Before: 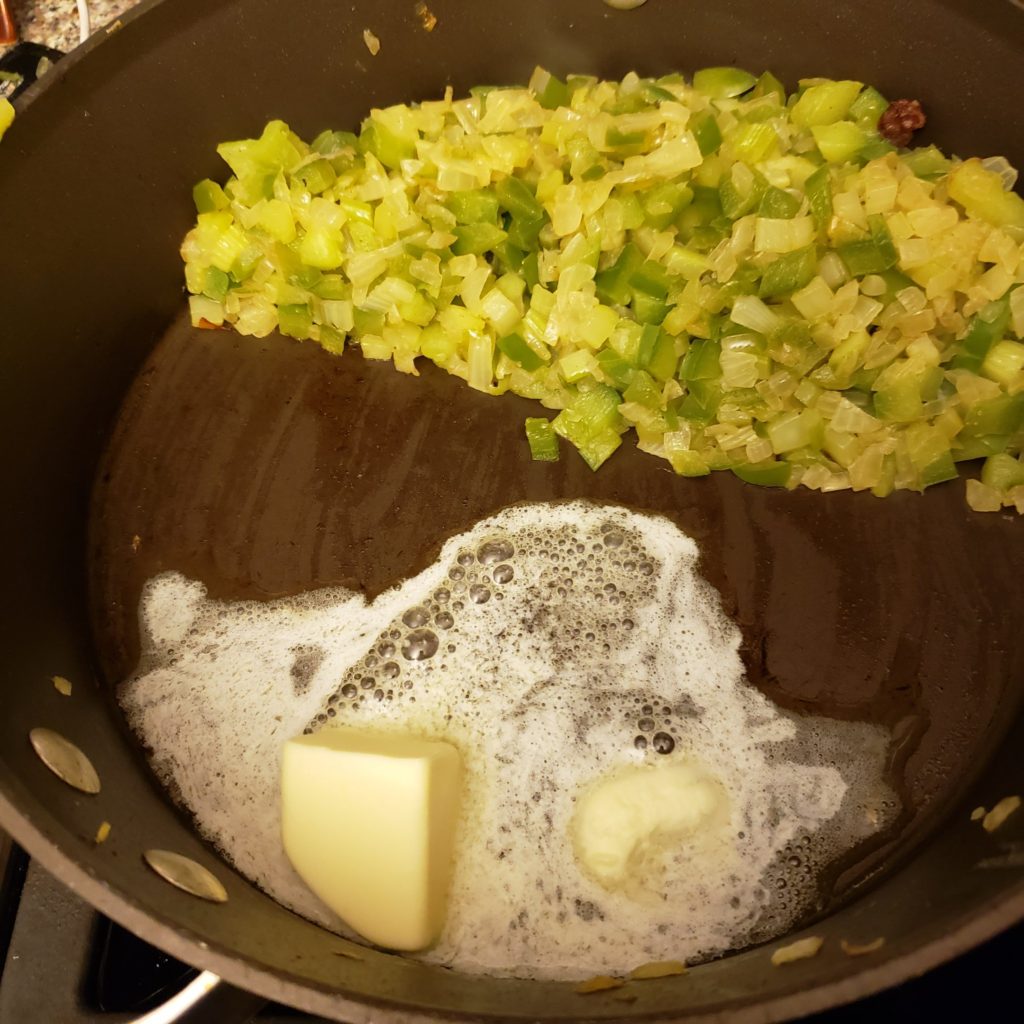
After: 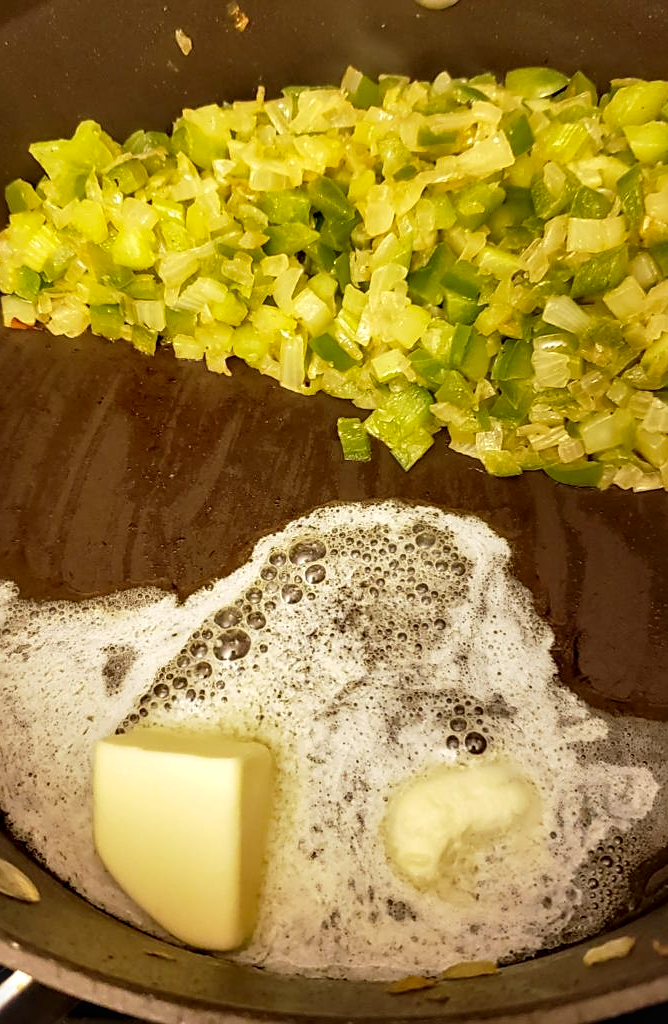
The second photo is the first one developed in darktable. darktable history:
crop and rotate: left 18.406%, right 16.292%
contrast equalizer: y [[0.609, 0.611, 0.615, 0.613, 0.607, 0.603], [0.504, 0.498, 0.496, 0.499, 0.506, 0.516], [0 ×6], [0 ×6], [0 ×6]], mix 0.279
sharpen: on, module defaults
local contrast: on, module defaults
contrast brightness saturation: saturation 0.121
base curve: curves: ch0 [(0, 0) (0.472, 0.508) (1, 1)], preserve colors none
